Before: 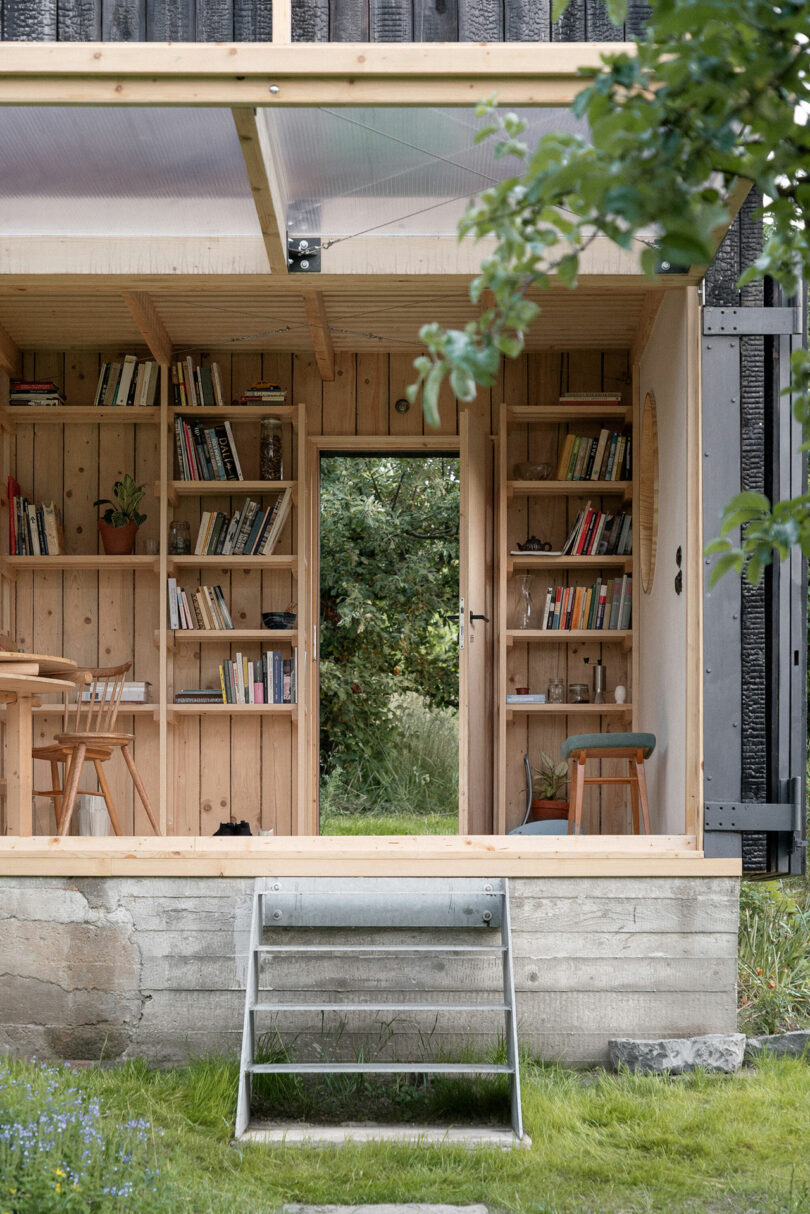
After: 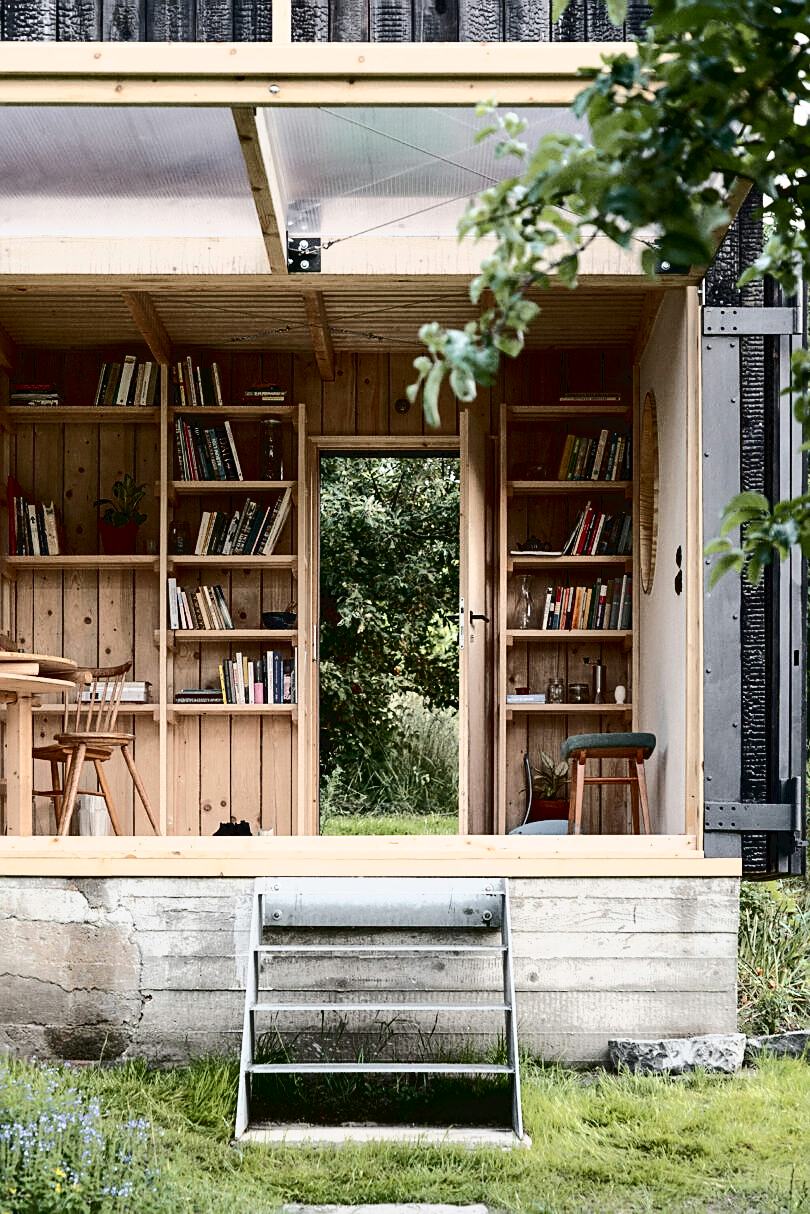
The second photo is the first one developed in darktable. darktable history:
sharpen: on, module defaults
tone curve: curves: ch0 [(0, 0) (0.003, 0.043) (0.011, 0.043) (0.025, 0.035) (0.044, 0.042) (0.069, 0.035) (0.1, 0.03) (0.136, 0.017) (0.177, 0.03) (0.224, 0.06) (0.277, 0.118) (0.335, 0.189) (0.399, 0.297) (0.468, 0.483) (0.543, 0.631) (0.623, 0.746) (0.709, 0.823) (0.801, 0.944) (0.898, 0.966) (1, 1)], color space Lab, independent channels, preserve colors none
